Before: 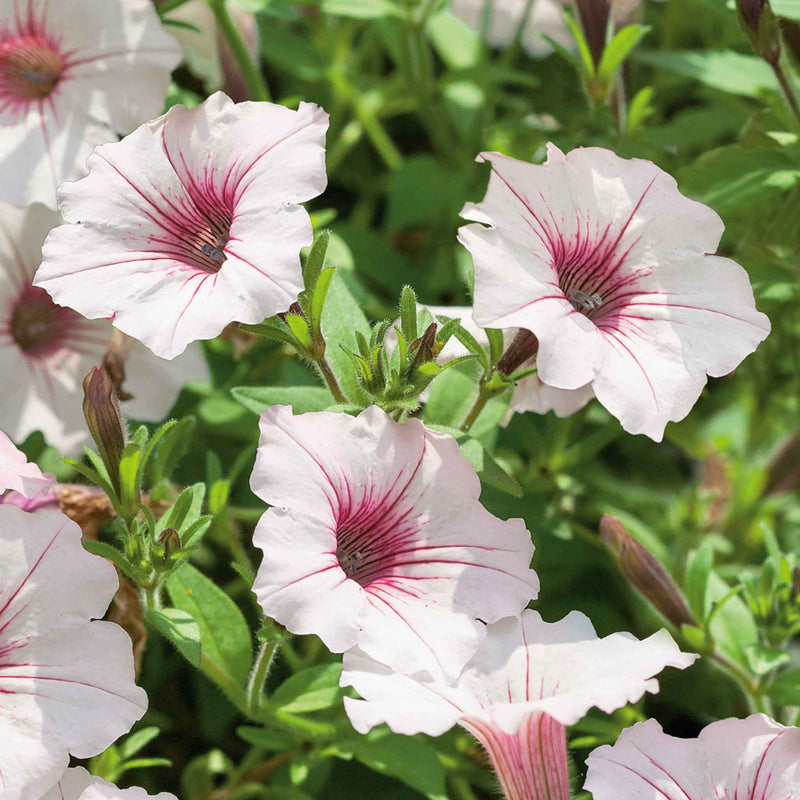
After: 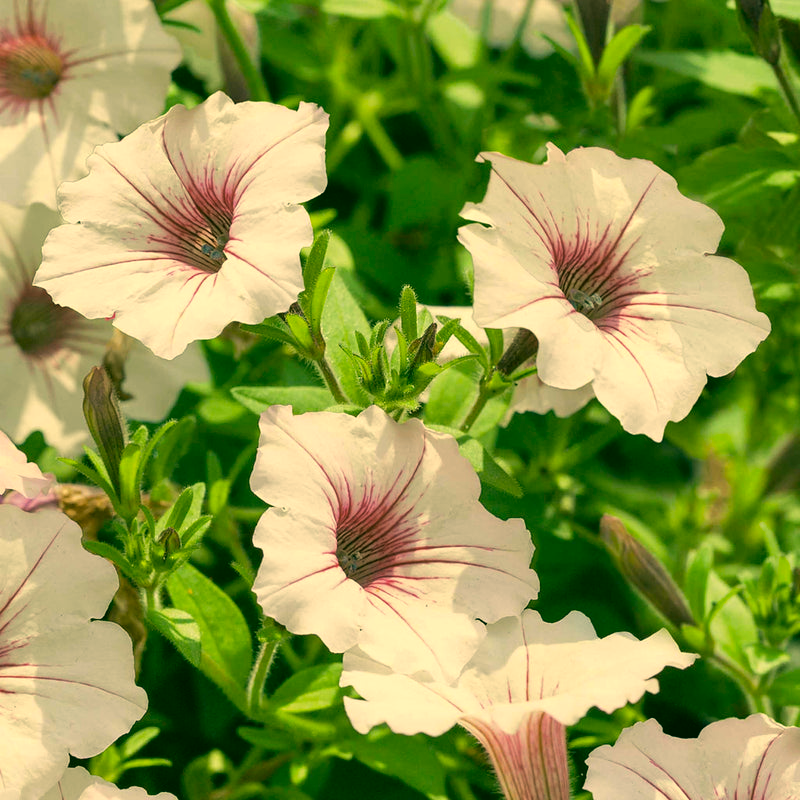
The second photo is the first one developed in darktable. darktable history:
color correction: highlights a* 5.7, highlights b* 33.67, shadows a* -25.83, shadows b* 4.05
